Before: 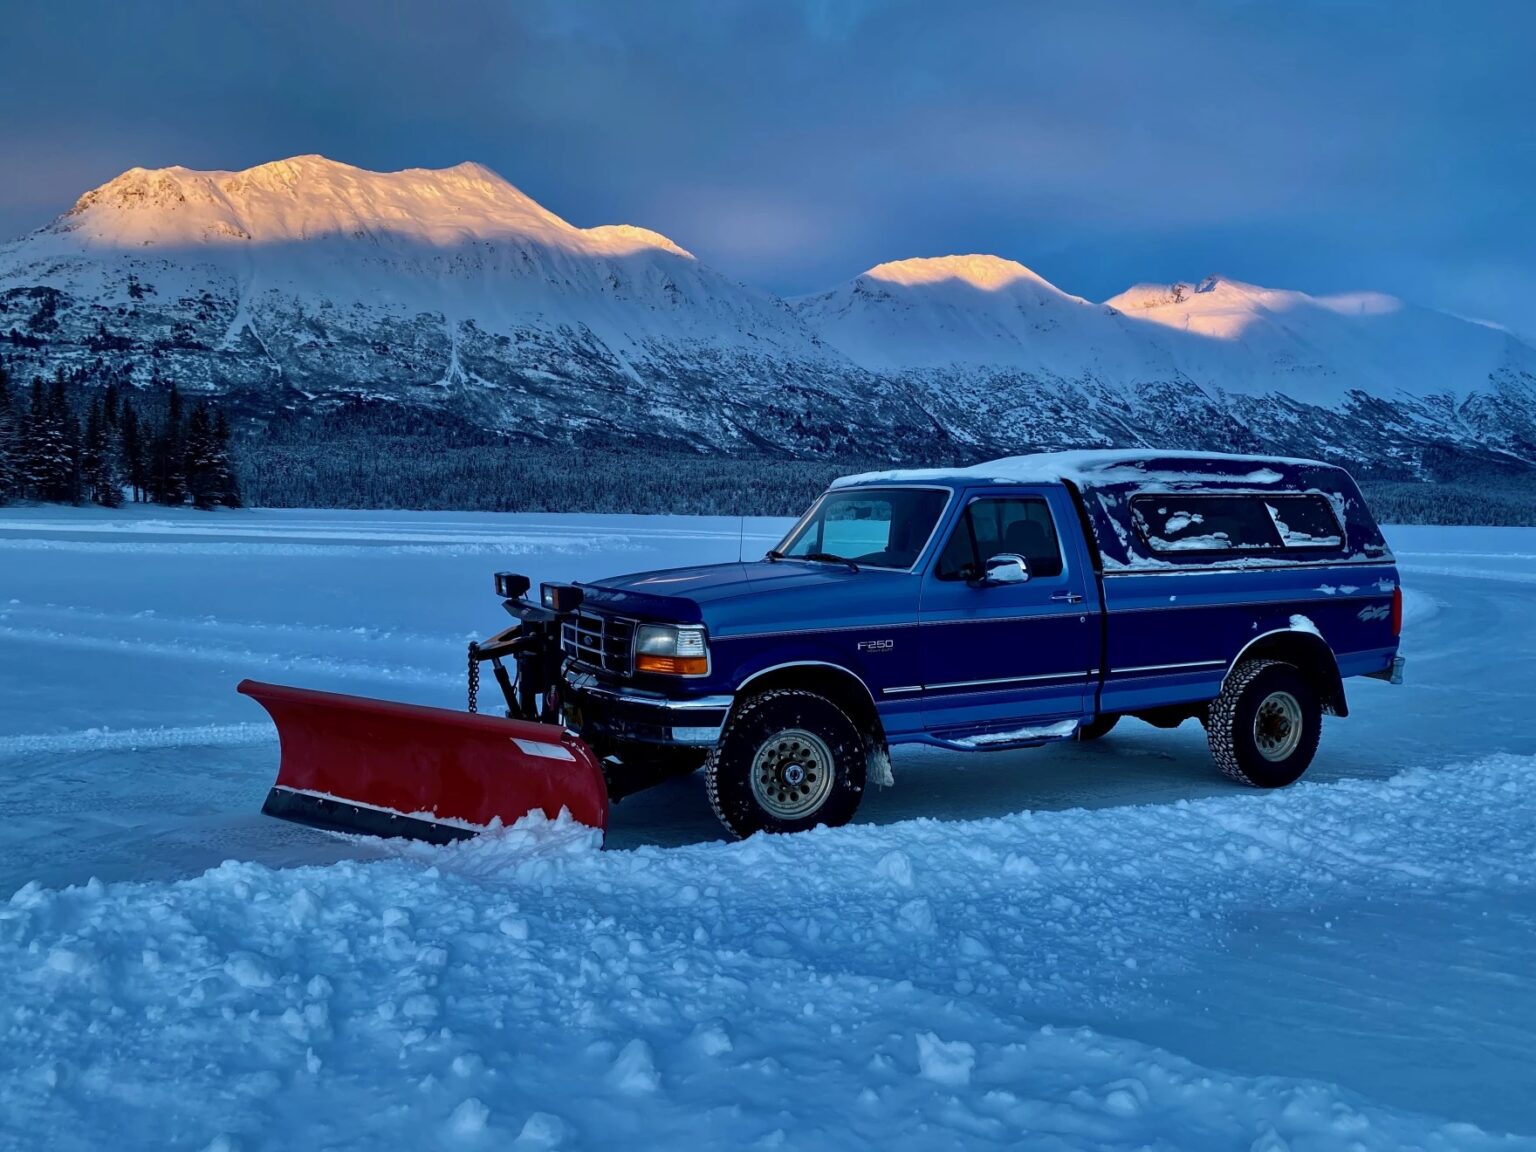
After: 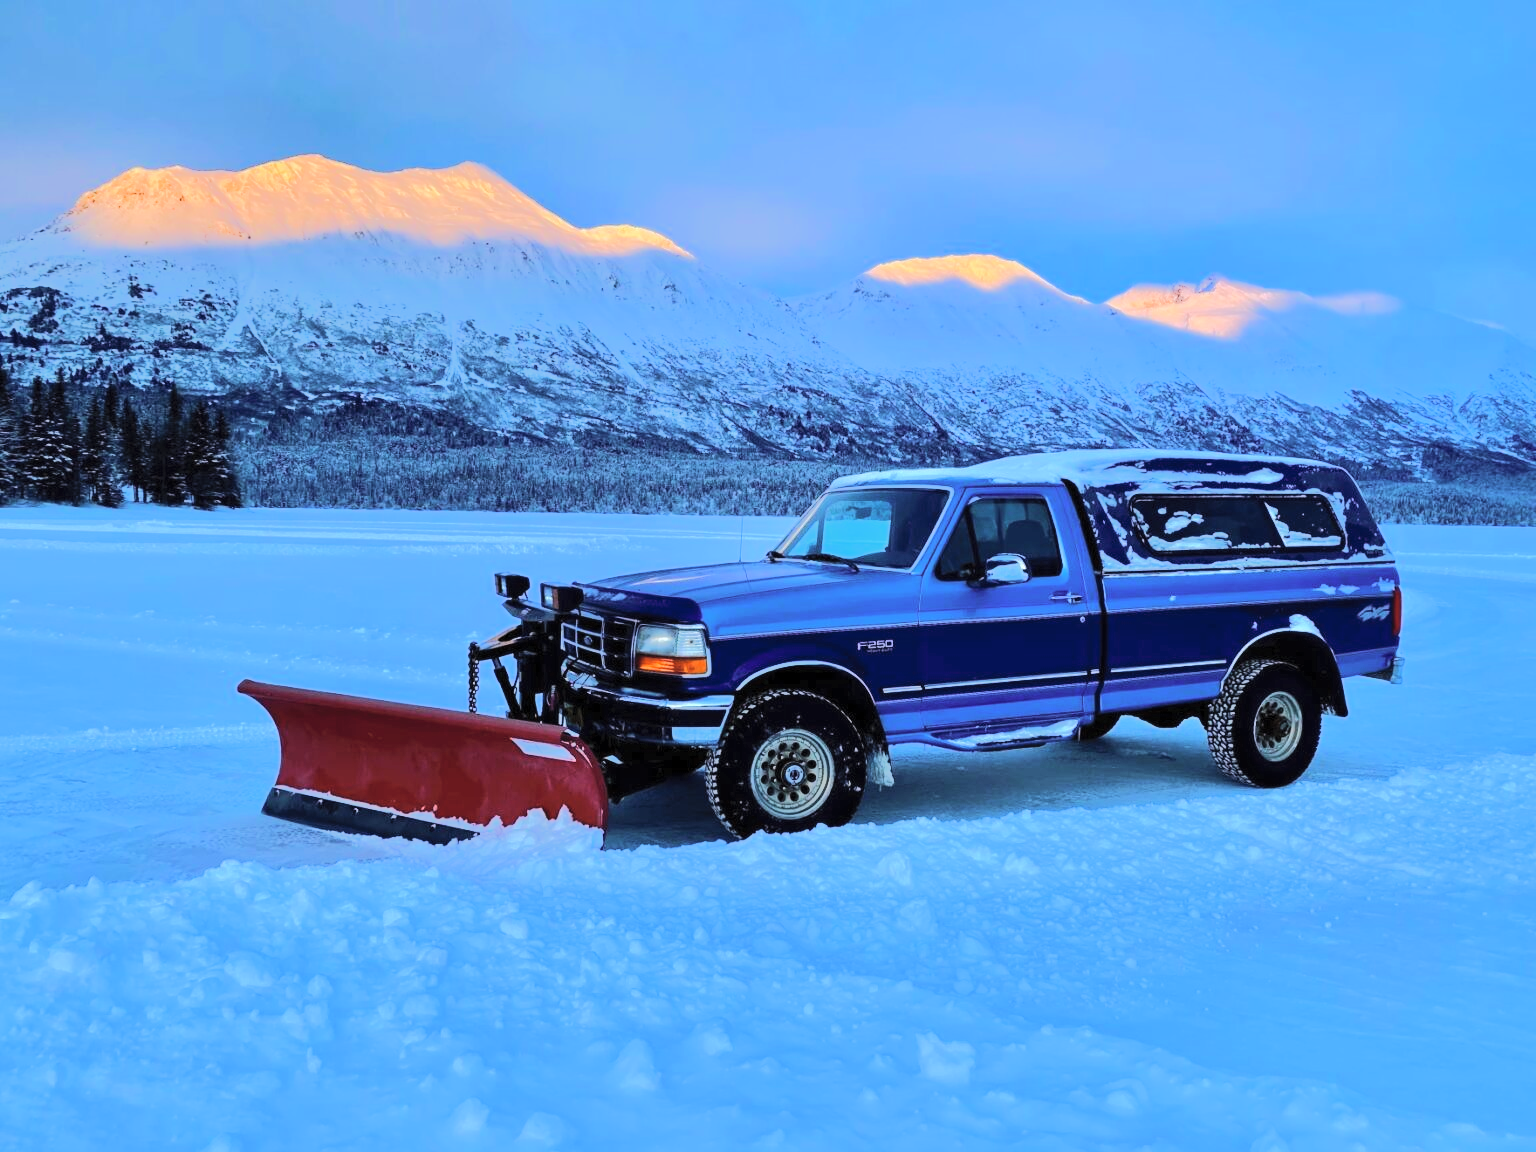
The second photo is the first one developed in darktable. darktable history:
contrast brightness saturation: contrast 0.096, brightness 0.292, saturation 0.147
tone equalizer: -8 EV -0.506 EV, -7 EV -0.305 EV, -6 EV -0.056 EV, -5 EV 0.449 EV, -4 EV 0.979 EV, -3 EV 0.78 EV, -2 EV -0.012 EV, -1 EV 0.133 EV, +0 EV -0.018 EV, edges refinement/feathering 500, mask exposure compensation -1.57 EV, preserve details no
